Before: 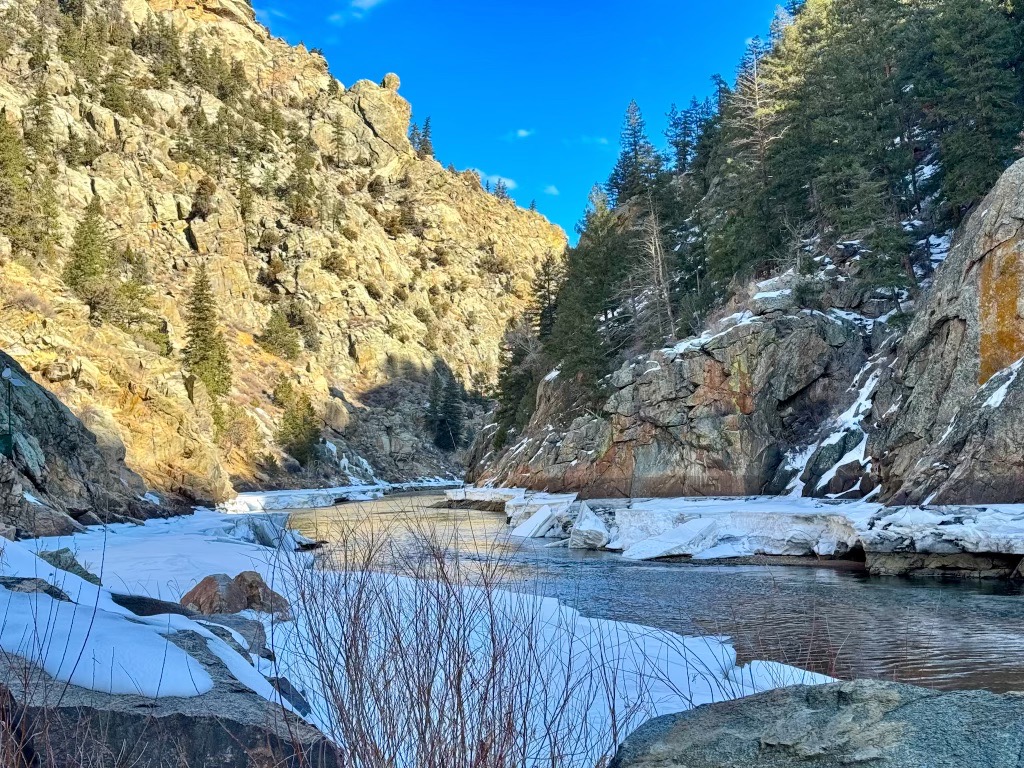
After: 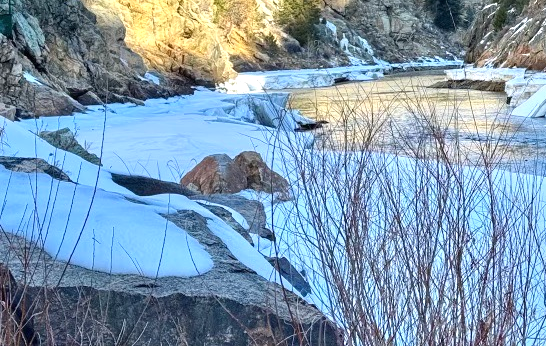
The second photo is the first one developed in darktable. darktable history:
exposure: black level correction 0, exposure 0.5 EV, compensate highlight preservation false
crop and rotate: top 54.778%, right 46.61%, bottom 0.159%
